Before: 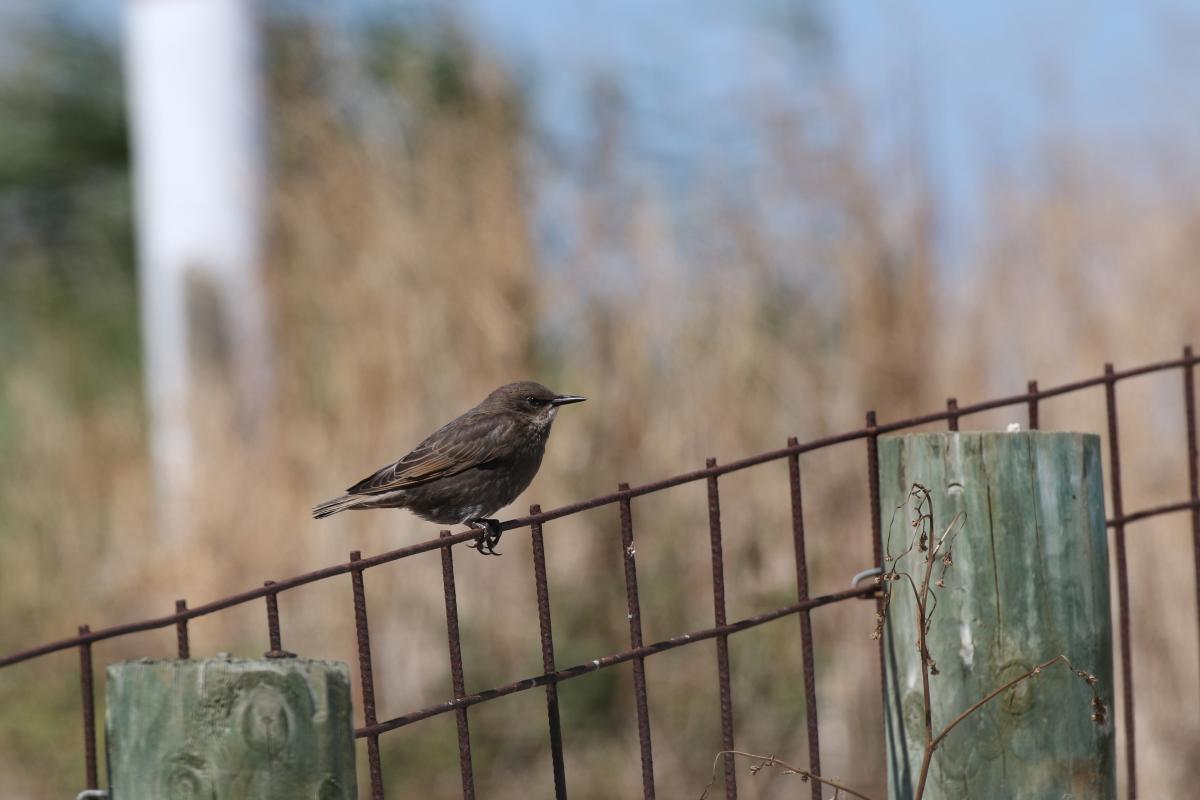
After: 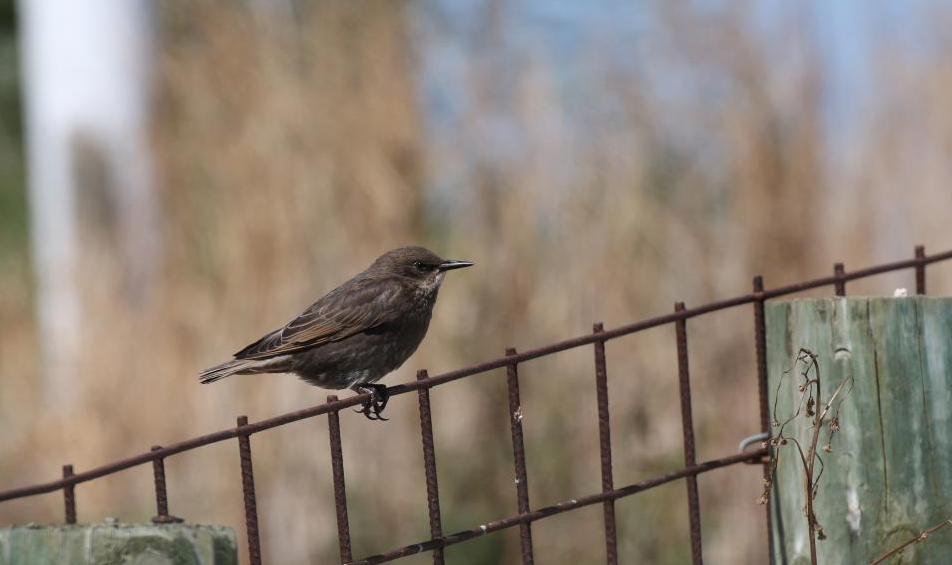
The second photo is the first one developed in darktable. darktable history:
crop: left 9.426%, top 16.966%, right 11.114%, bottom 12.387%
